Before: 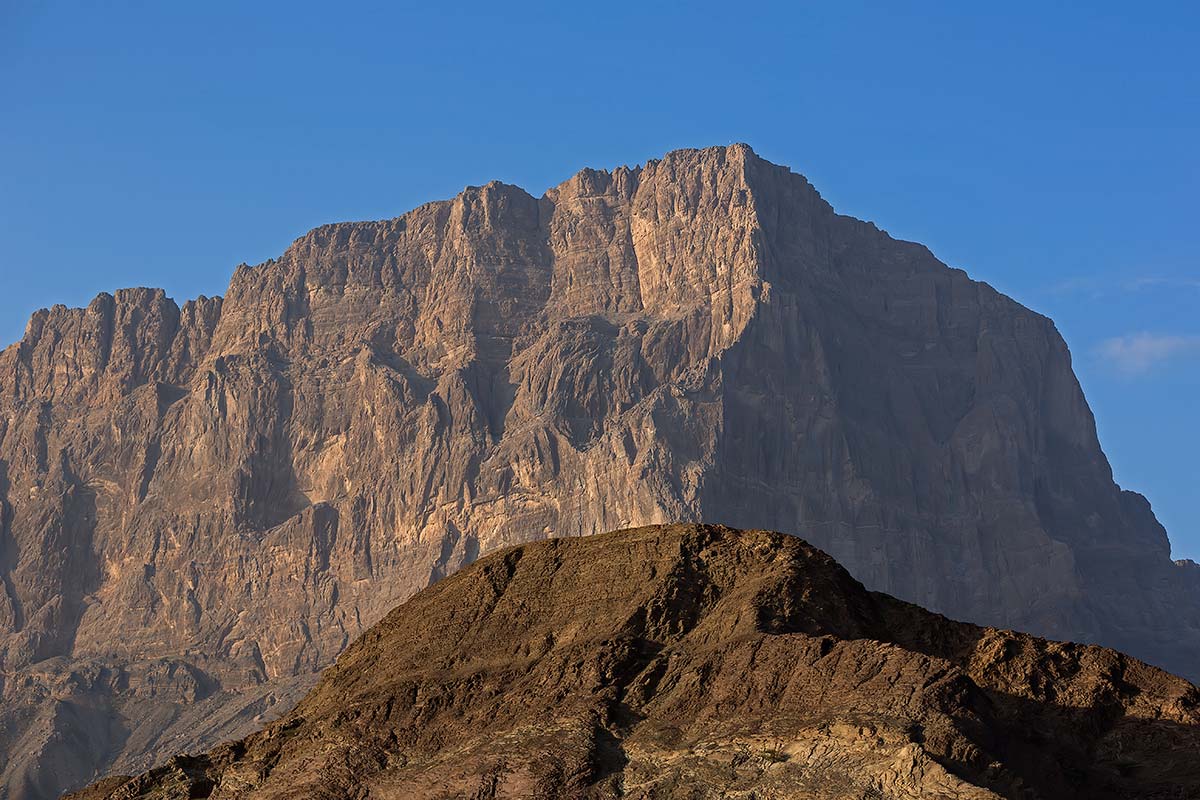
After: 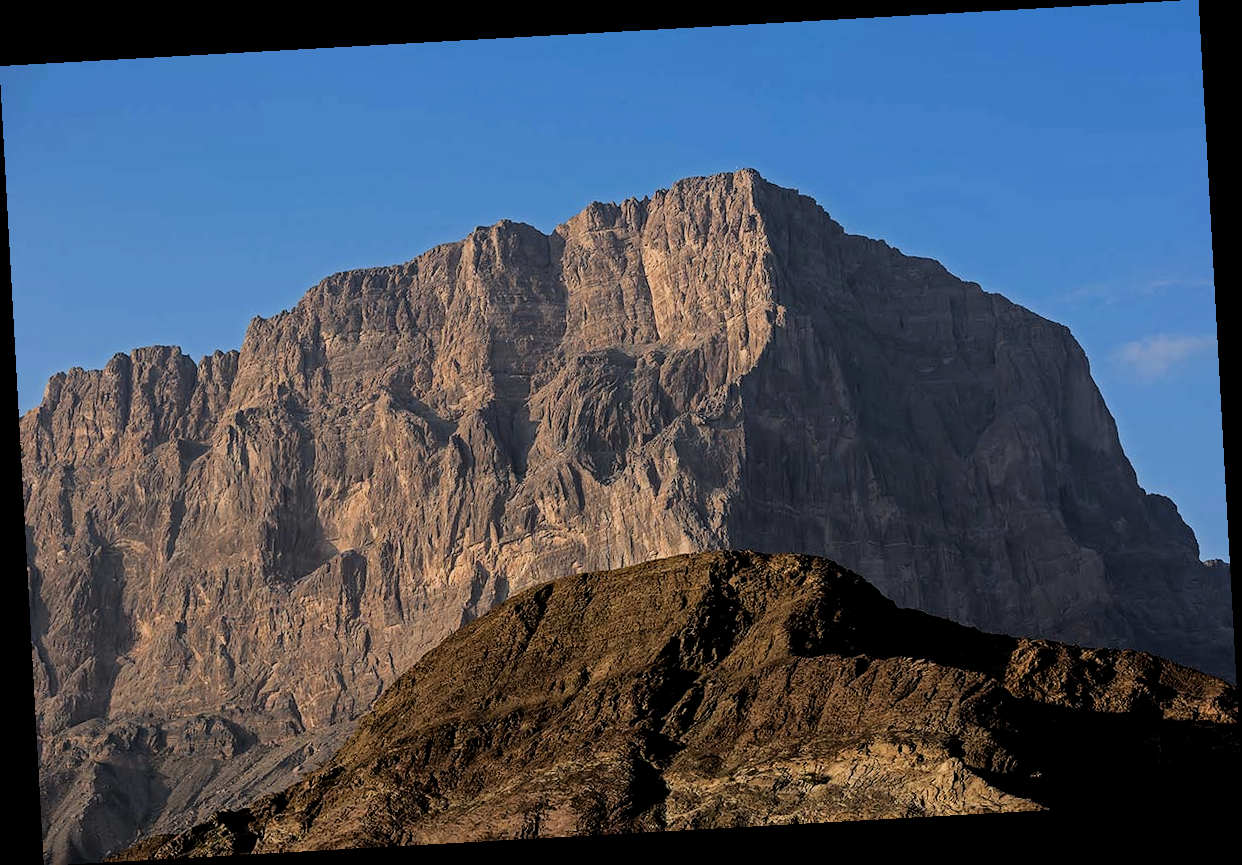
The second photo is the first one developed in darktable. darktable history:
rotate and perspective: rotation -3.18°, automatic cropping off
filmic rgb: black relative exposure -5 EV, white relative exposure 3.5 EV, hardness 3.19, contrast 1.2, highlights saturation mix -50%
exposure: black level correction 0.004, exposure 0.014 EV, compensate highlight preservation false
